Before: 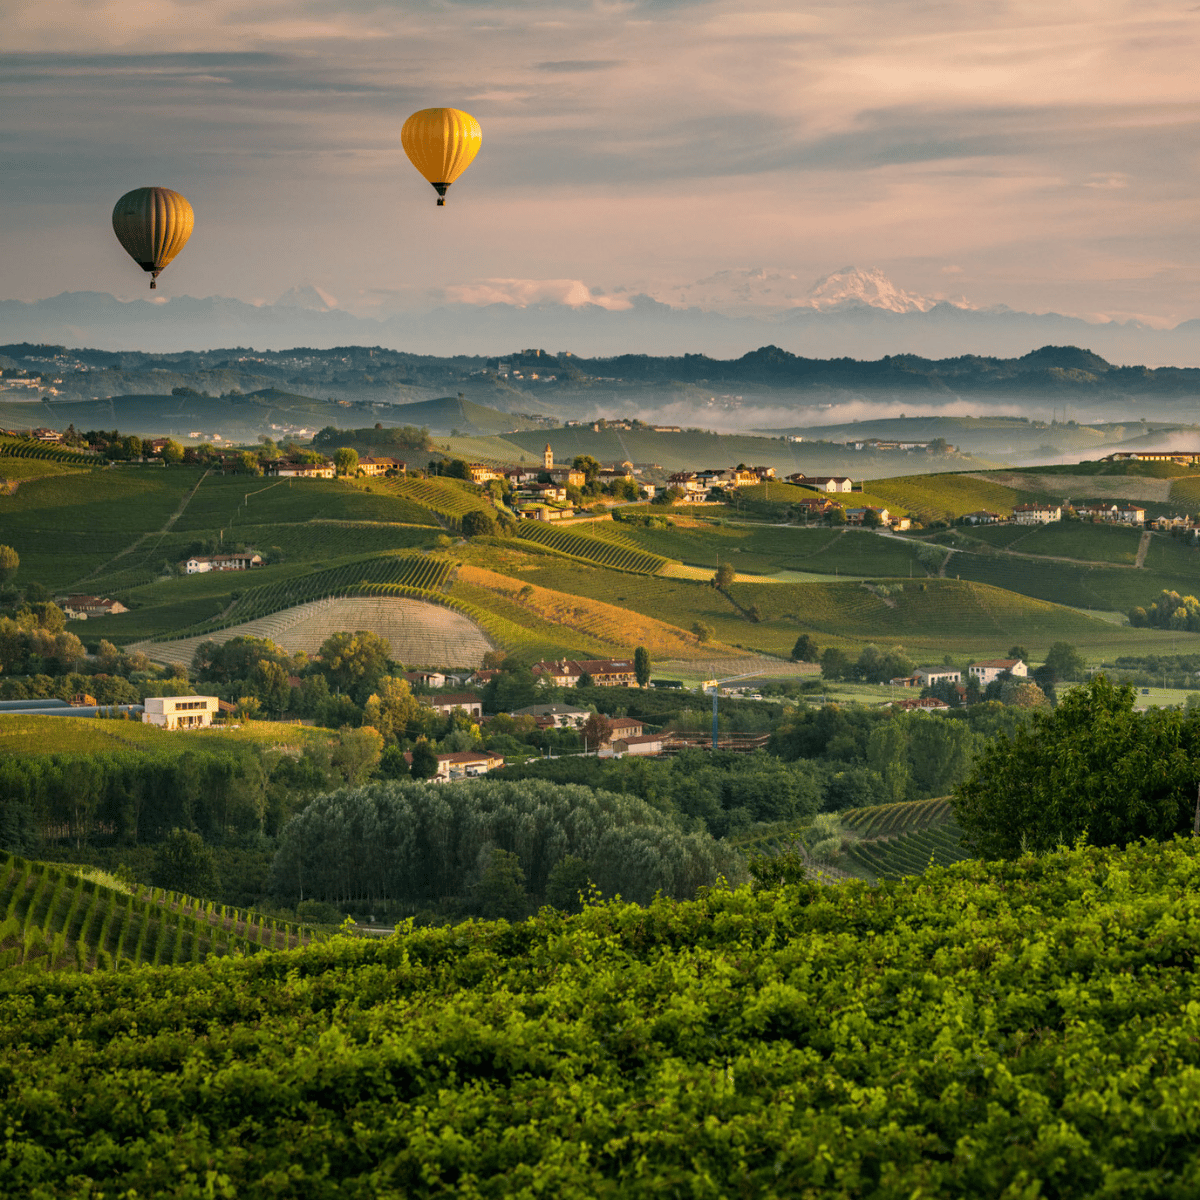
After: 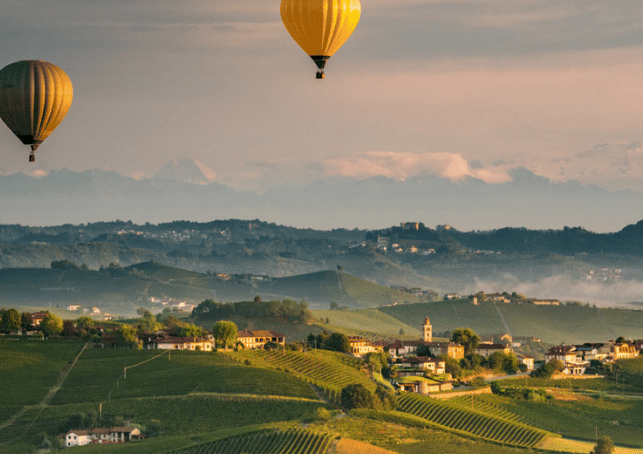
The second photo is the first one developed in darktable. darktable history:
crop: left 10.121%, top 10.631%, right 36.218%, bottom 51.526%
